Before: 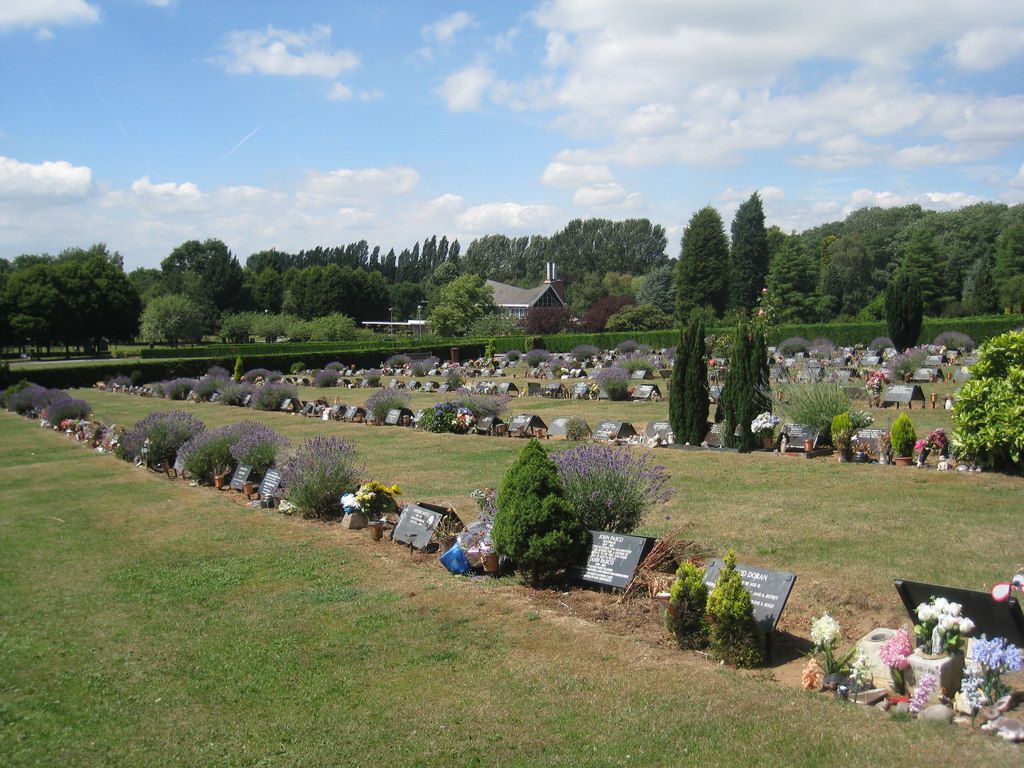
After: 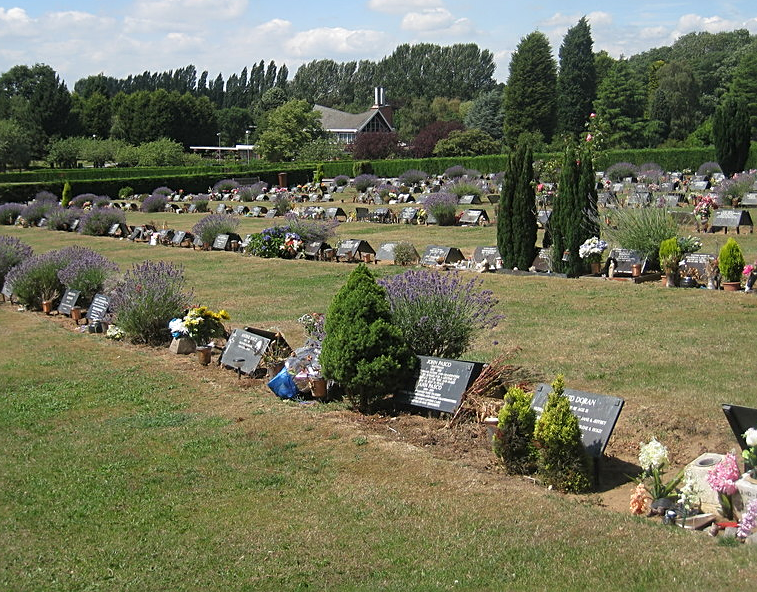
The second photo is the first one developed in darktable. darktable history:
sharpen: on, module defaults
crop: left 16.871%, top 22.857%, right 9.116%
